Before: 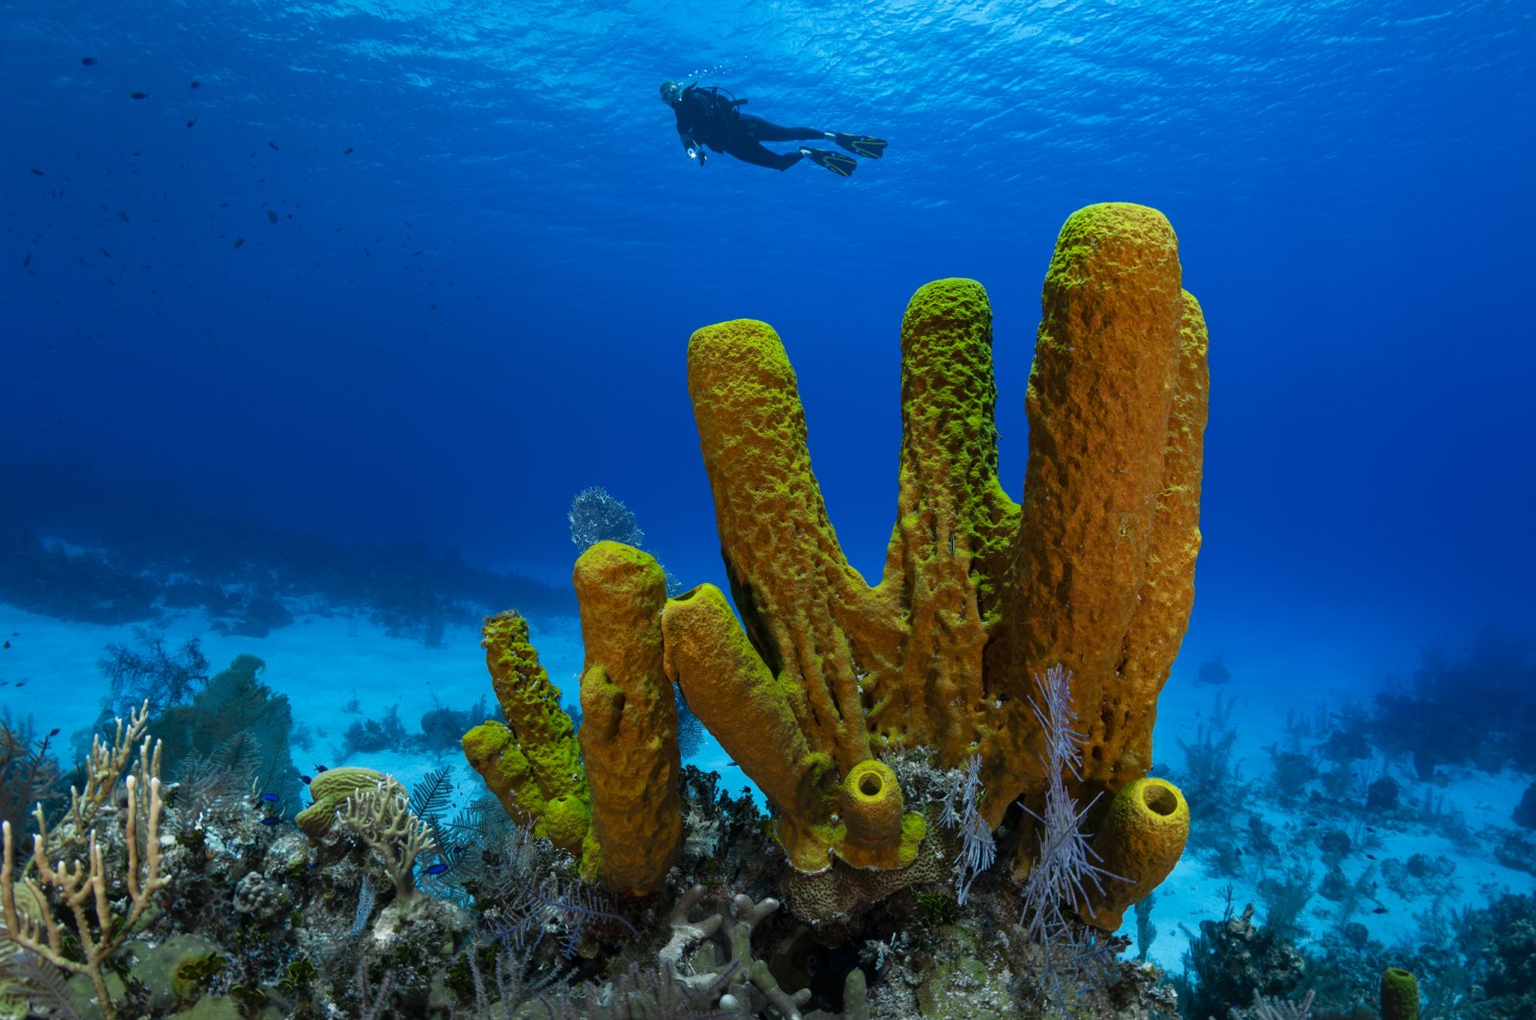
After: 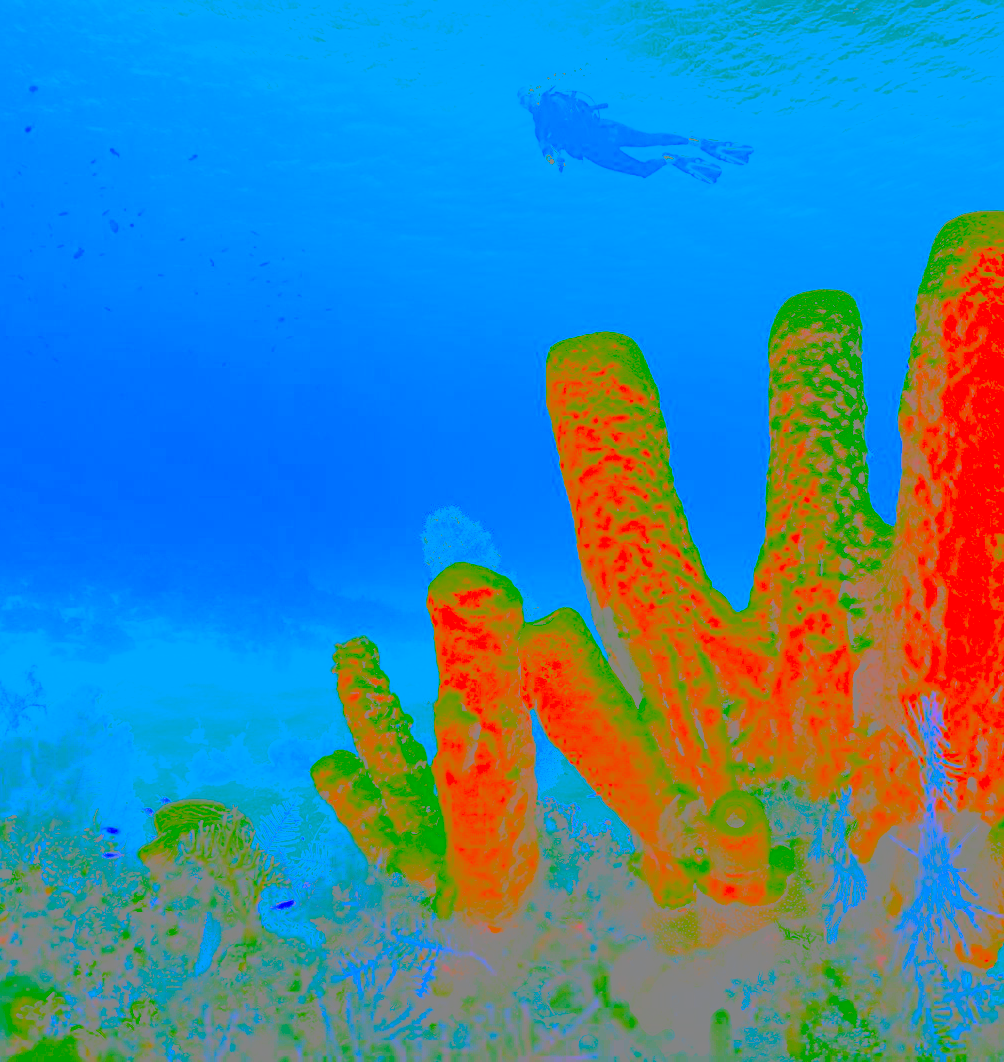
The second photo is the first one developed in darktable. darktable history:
levels: levels [0.072, 0.414, 0.976]
crop: left 10.644%, right 26.528%
sharpen: on, module defaults
contrast brightness saturation: contrast -0.99, brightness -0.17, saturation 0.75
base curve: curves: ch0 [(0, 0) (0.007, 0.004) (0.027, 0.03) (0.046, 0.07) (0.207, 0.54) (0.442, 0.872) (0.673, 0.972) (1, 1)], preserve colors none
tone equalizer: on, module defaults
